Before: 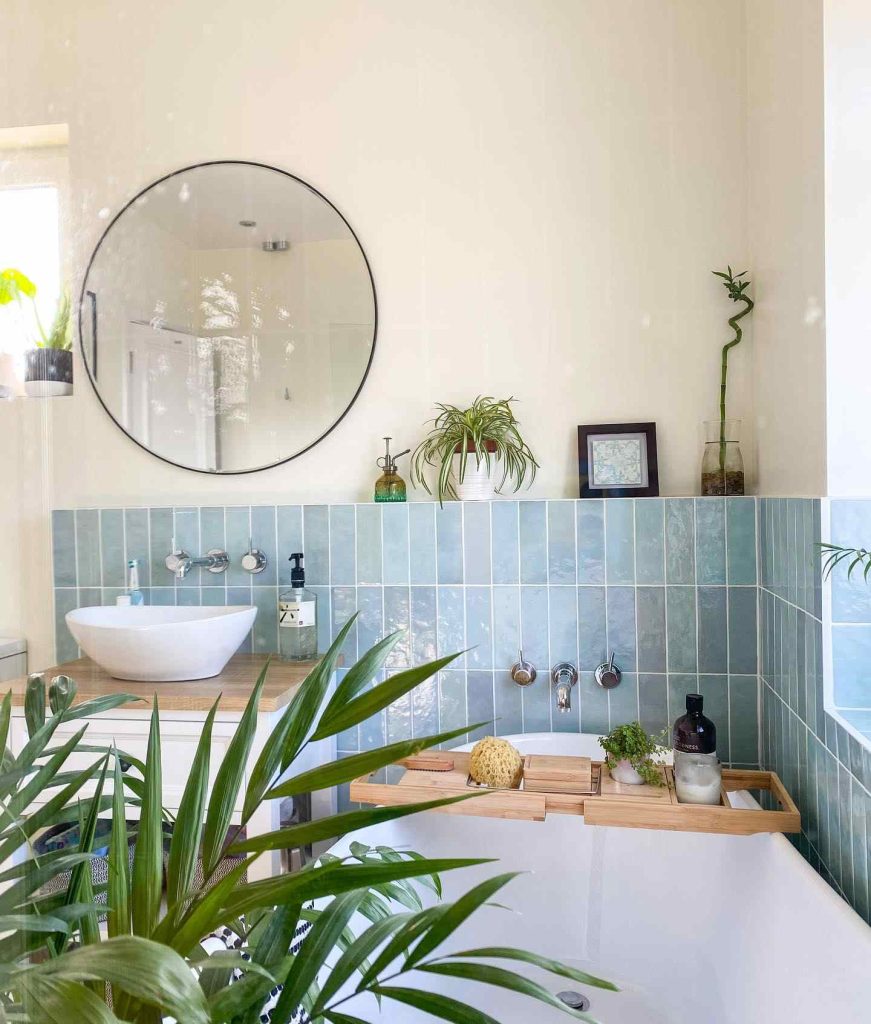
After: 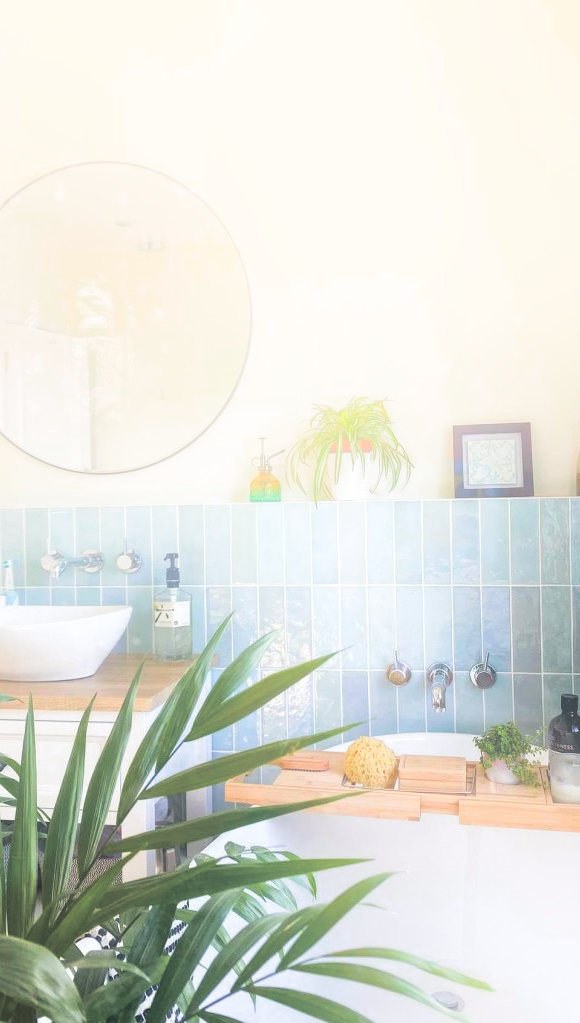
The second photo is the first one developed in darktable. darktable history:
bloom: threshold 82.5%, strength 16.25%
crop and rotate: left 14.385%, right 18.948%
levels: levels [0, 0.492, 0.984]
split-toning: shadows › hue 201.6°, shadows › saturation 0.16, highlights › hue 50.4°, highlights › saturation 0.2, balance -49.9
